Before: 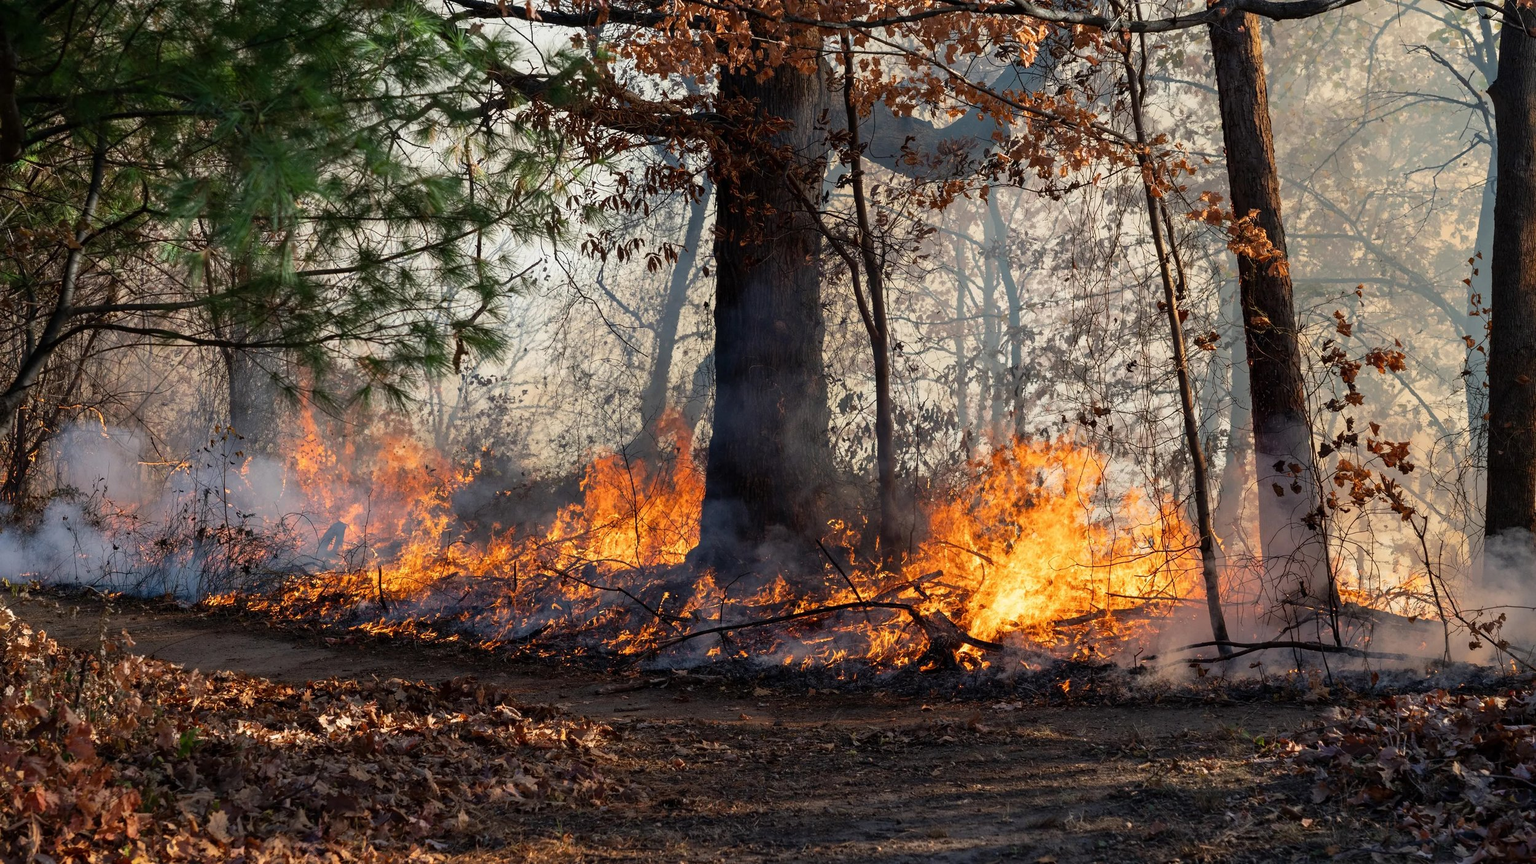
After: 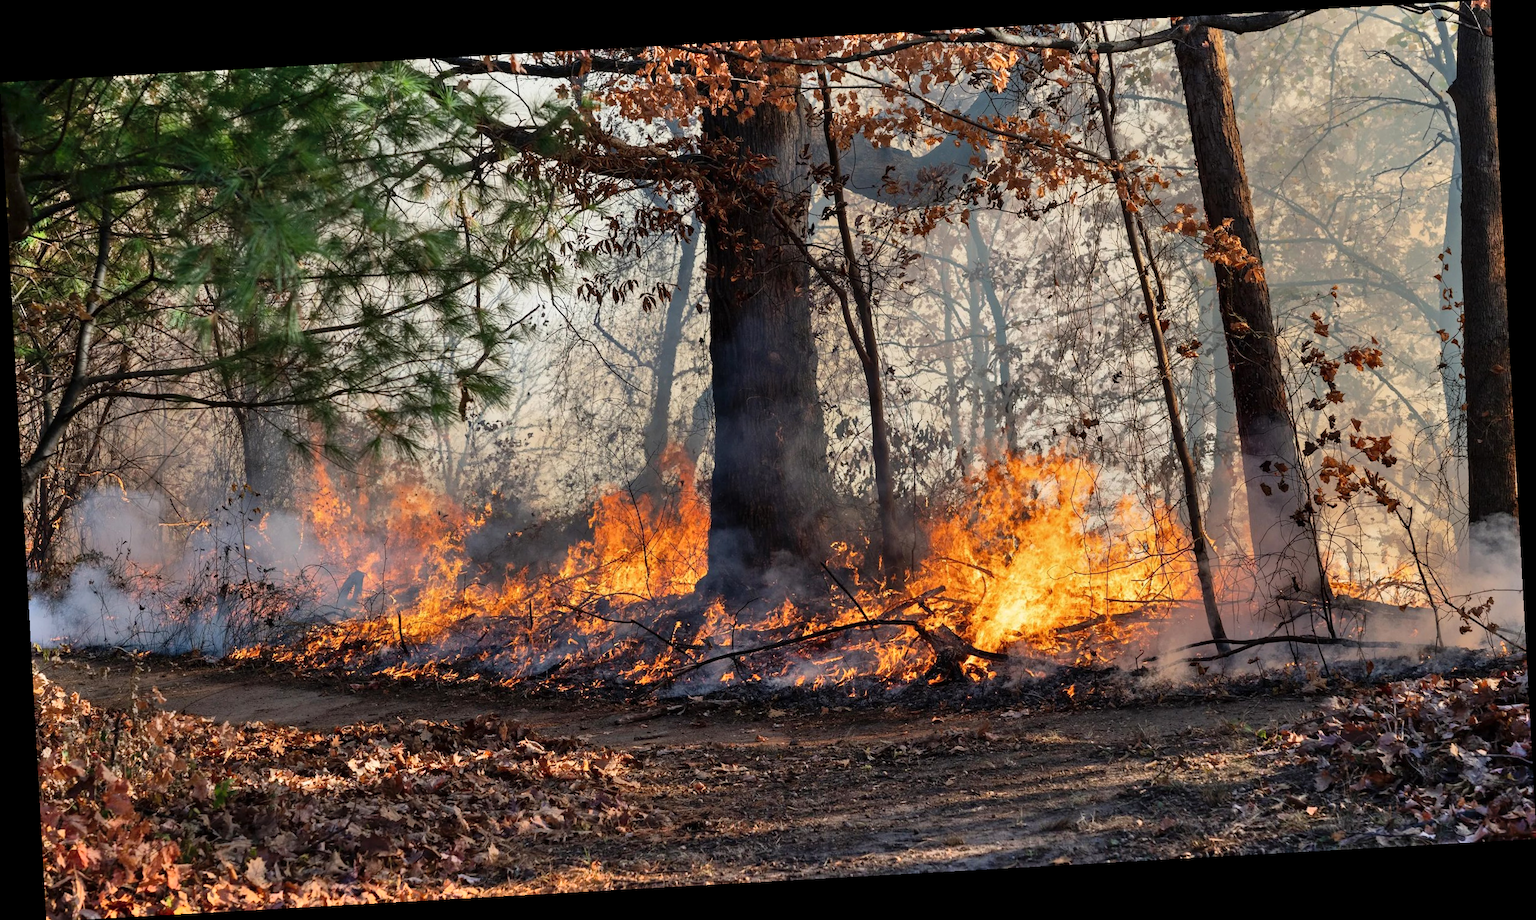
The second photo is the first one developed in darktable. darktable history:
rotate and perspective: rotation -3.18°, automatic cropping off
shadows and highlights: highlights color adjustment 0%, soften with gaussian
